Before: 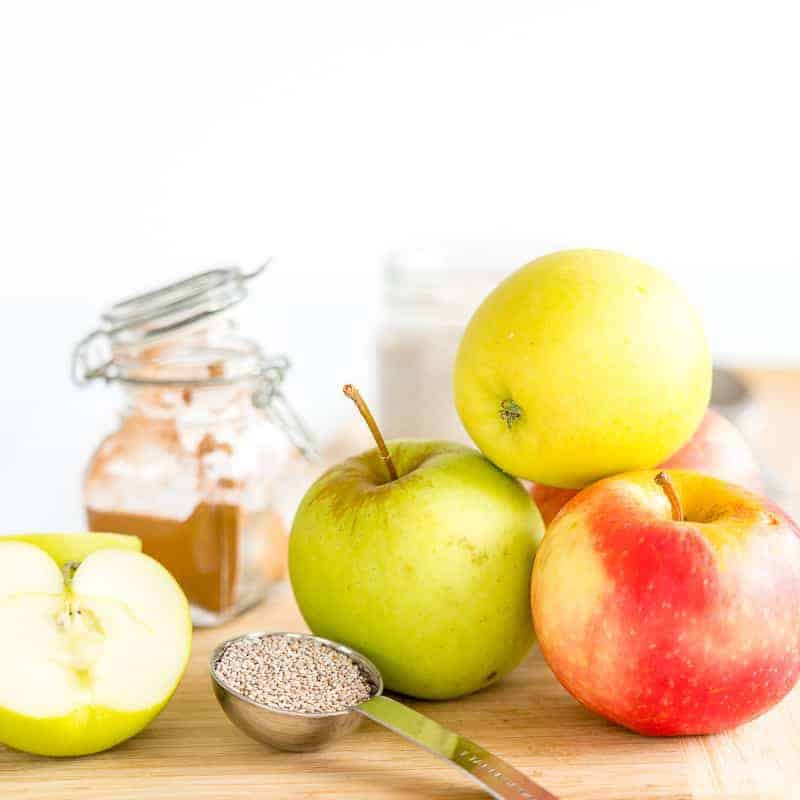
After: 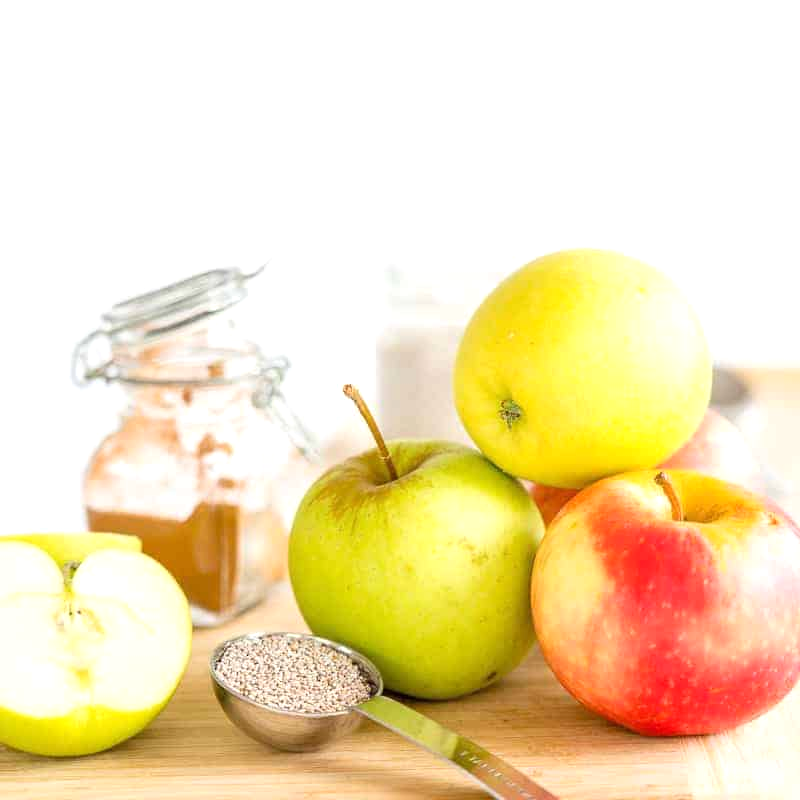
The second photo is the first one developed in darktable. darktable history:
exposure: exposure 0.201 EV, compensate highlight preservation false
levels: mode automatic, levels [0, 0.397, 0.955]
